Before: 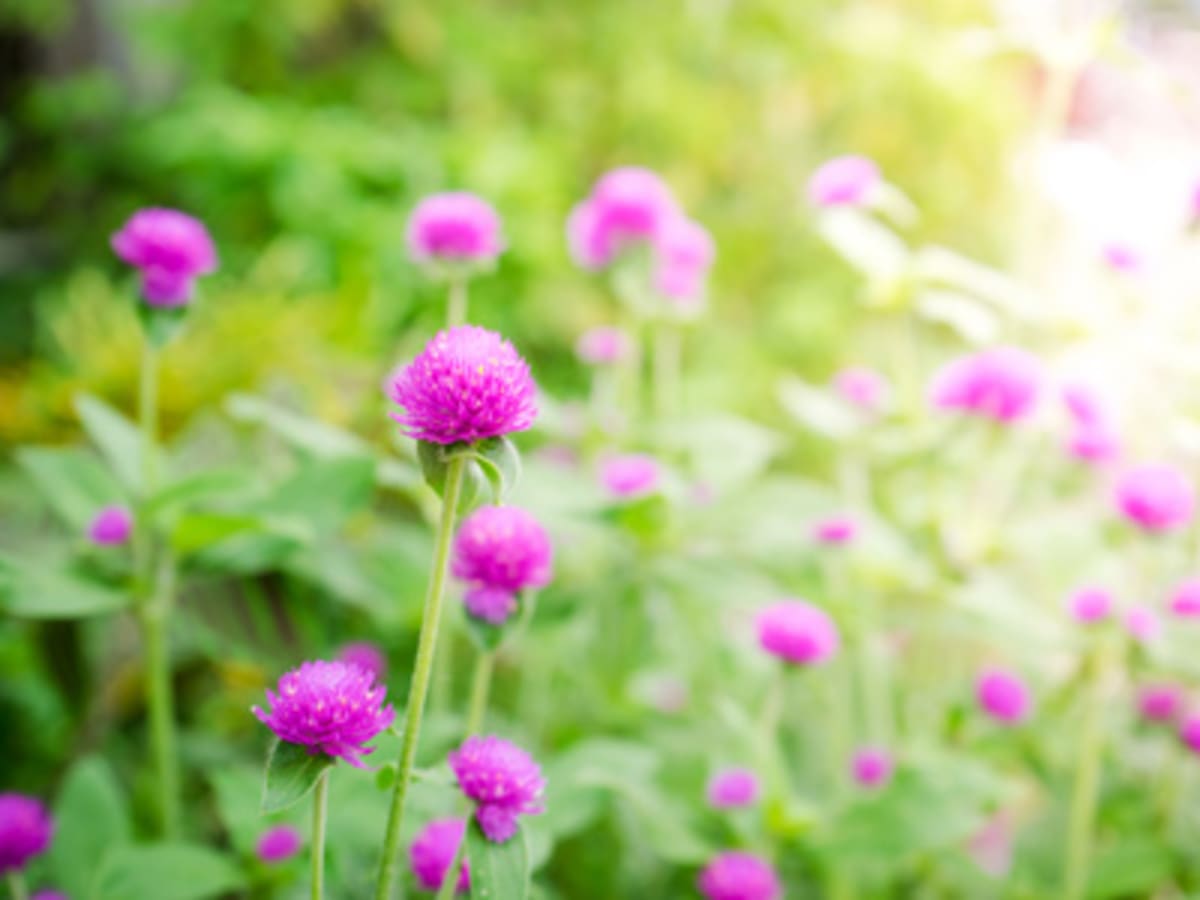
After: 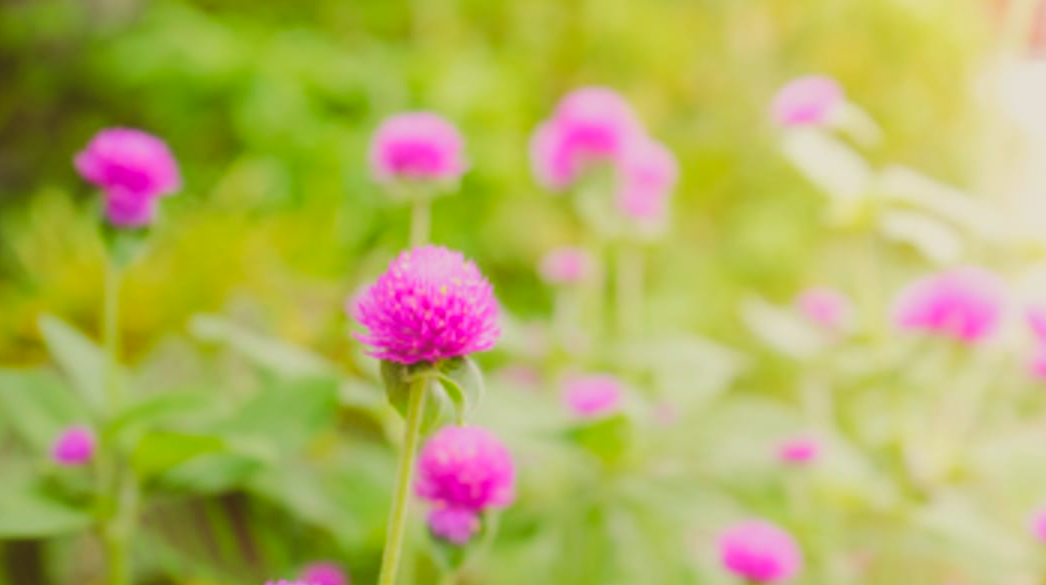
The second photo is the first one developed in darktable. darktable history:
crop: left 3.104%, top 8.893%, right 9.675%, bottom 26.09%
exposure: black level correction -0.015, exposure -0.502 EV, compensate highlight preservation false
color balance rgb: power › luminance 9.865%, power › chroma 2.817%, power › hue 59.83°, perceptual saturation grading › global saturation 0.988%, perceptual brilliance grading › mid-tones 9.899%, perceptual brilliance grading › shadows 14.635%
